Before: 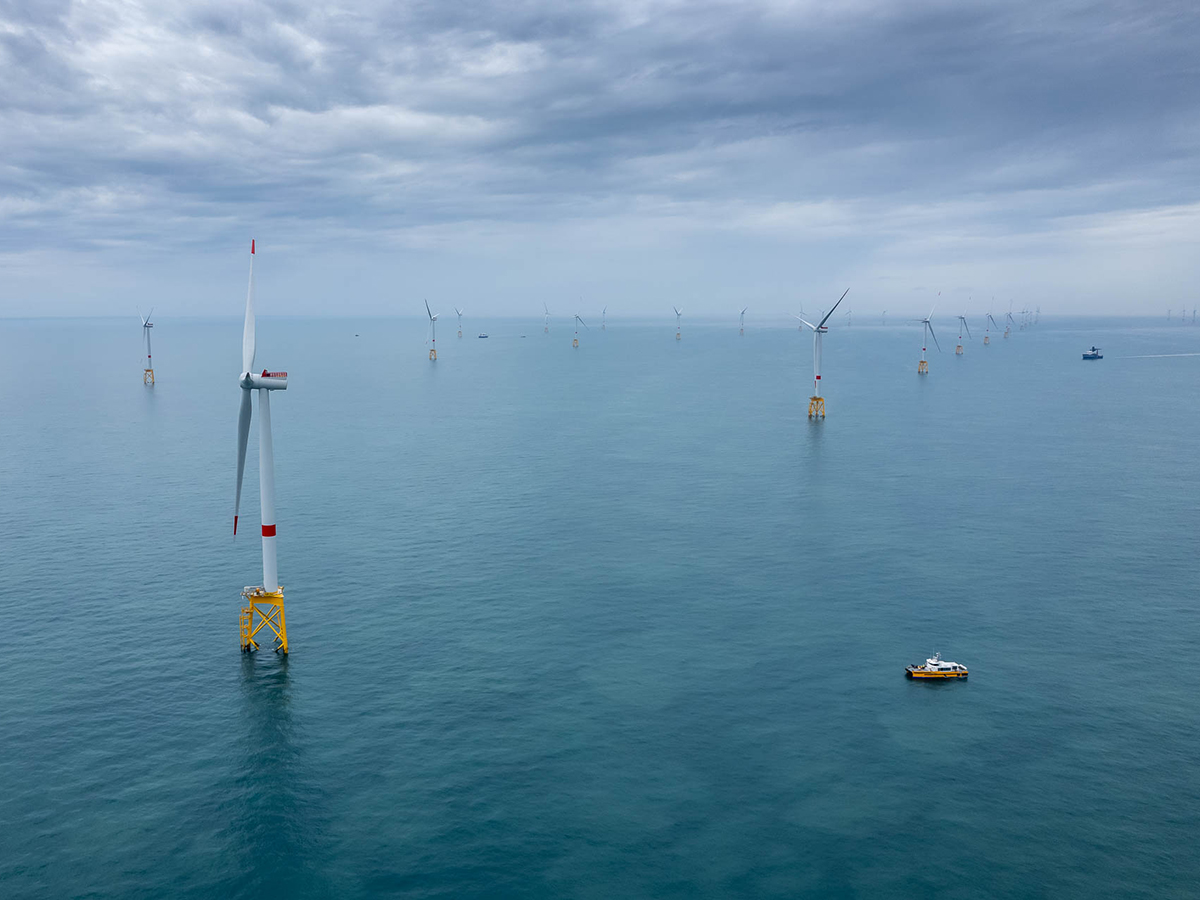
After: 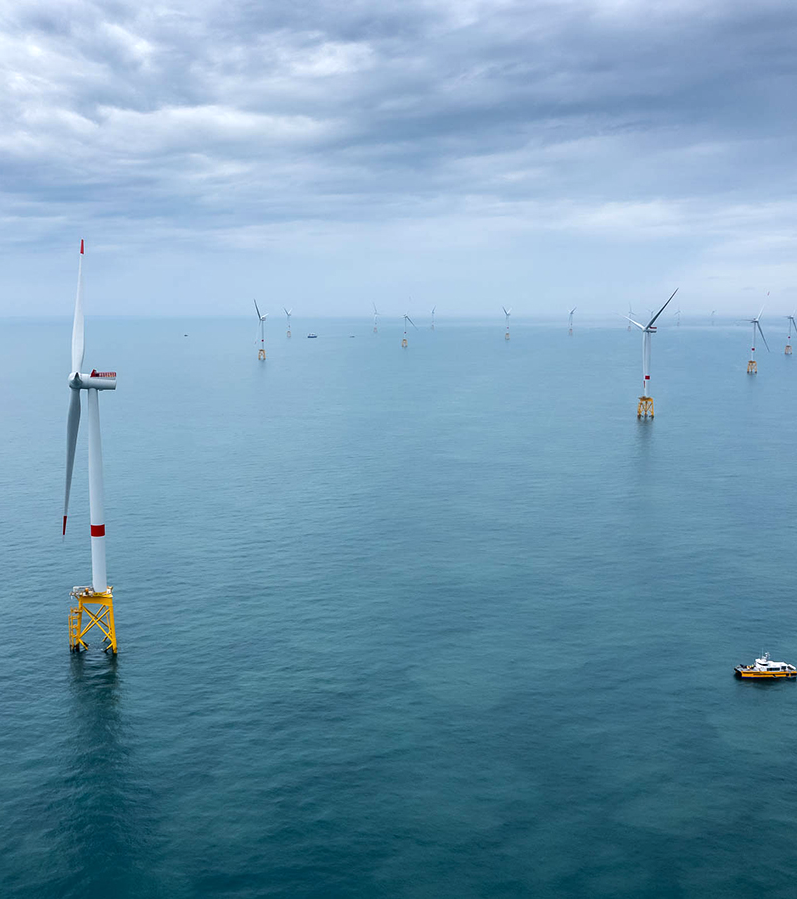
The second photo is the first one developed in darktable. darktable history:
crop and rotate: left 14.297%, right 19.211%
tone equalizer: -8 EV -0.387 EV, -7 EV -0.367 EV, -6 EV -0.366 EV, -5 EV -0.218 EV, -3 EV 0.256 EV, -2 EV 0.323 EV, -1 EV 0.388 EV, +0 EV 0.419 EV, edges refinement/feathering 500, mask exposure compensation -1.57 EV, preserve details no
